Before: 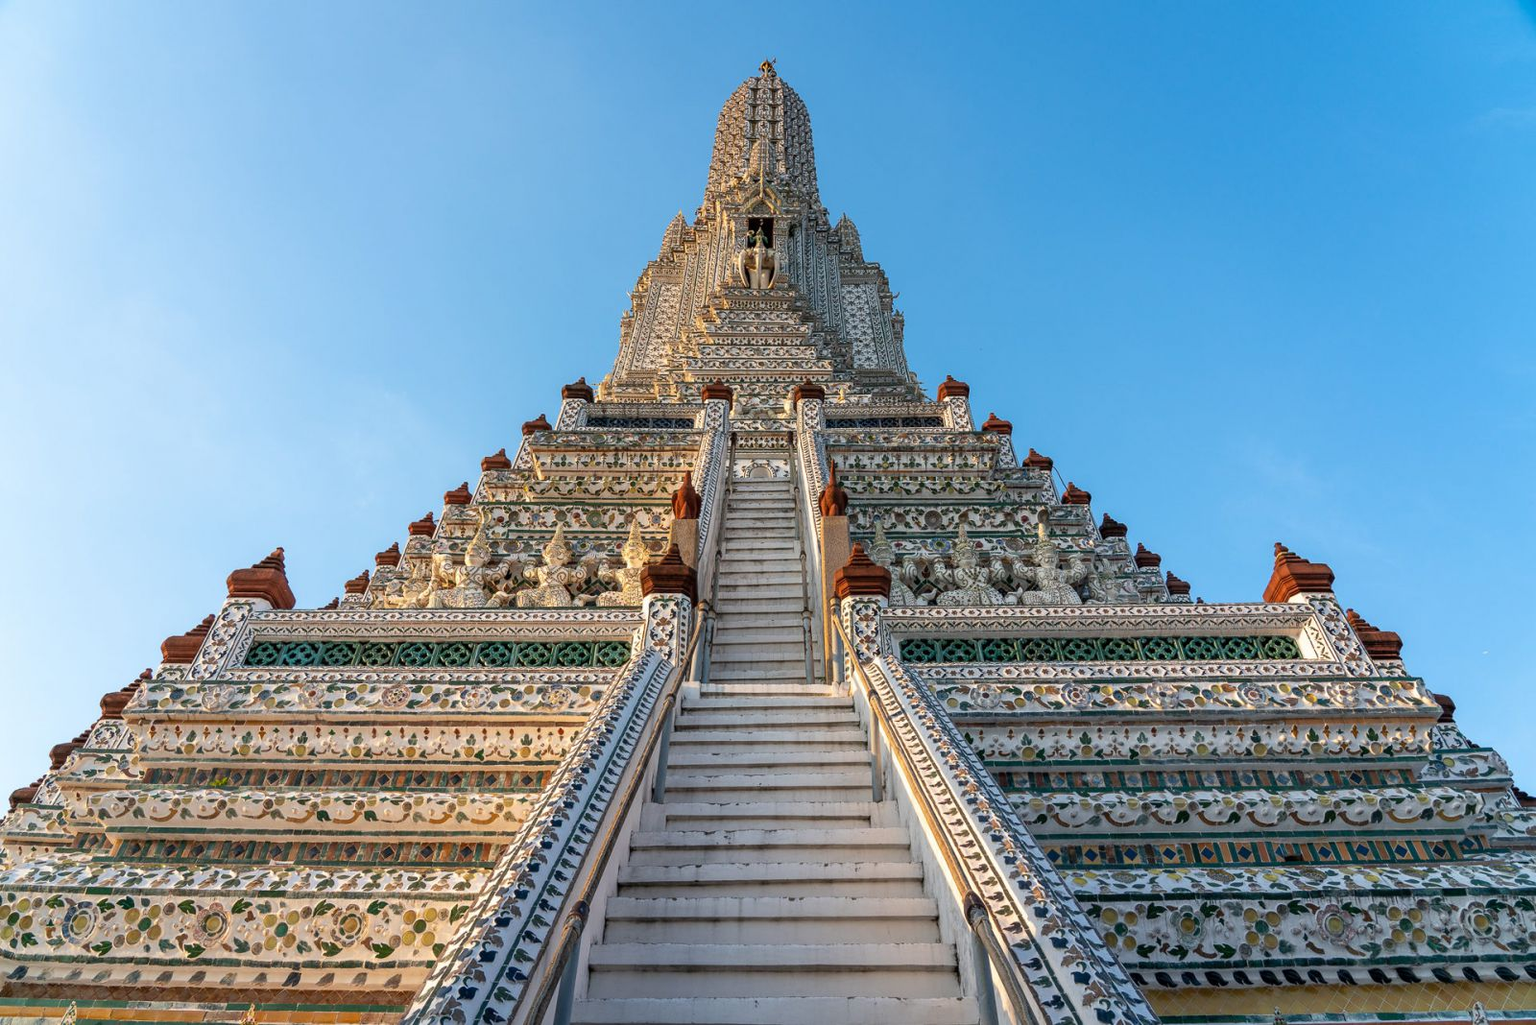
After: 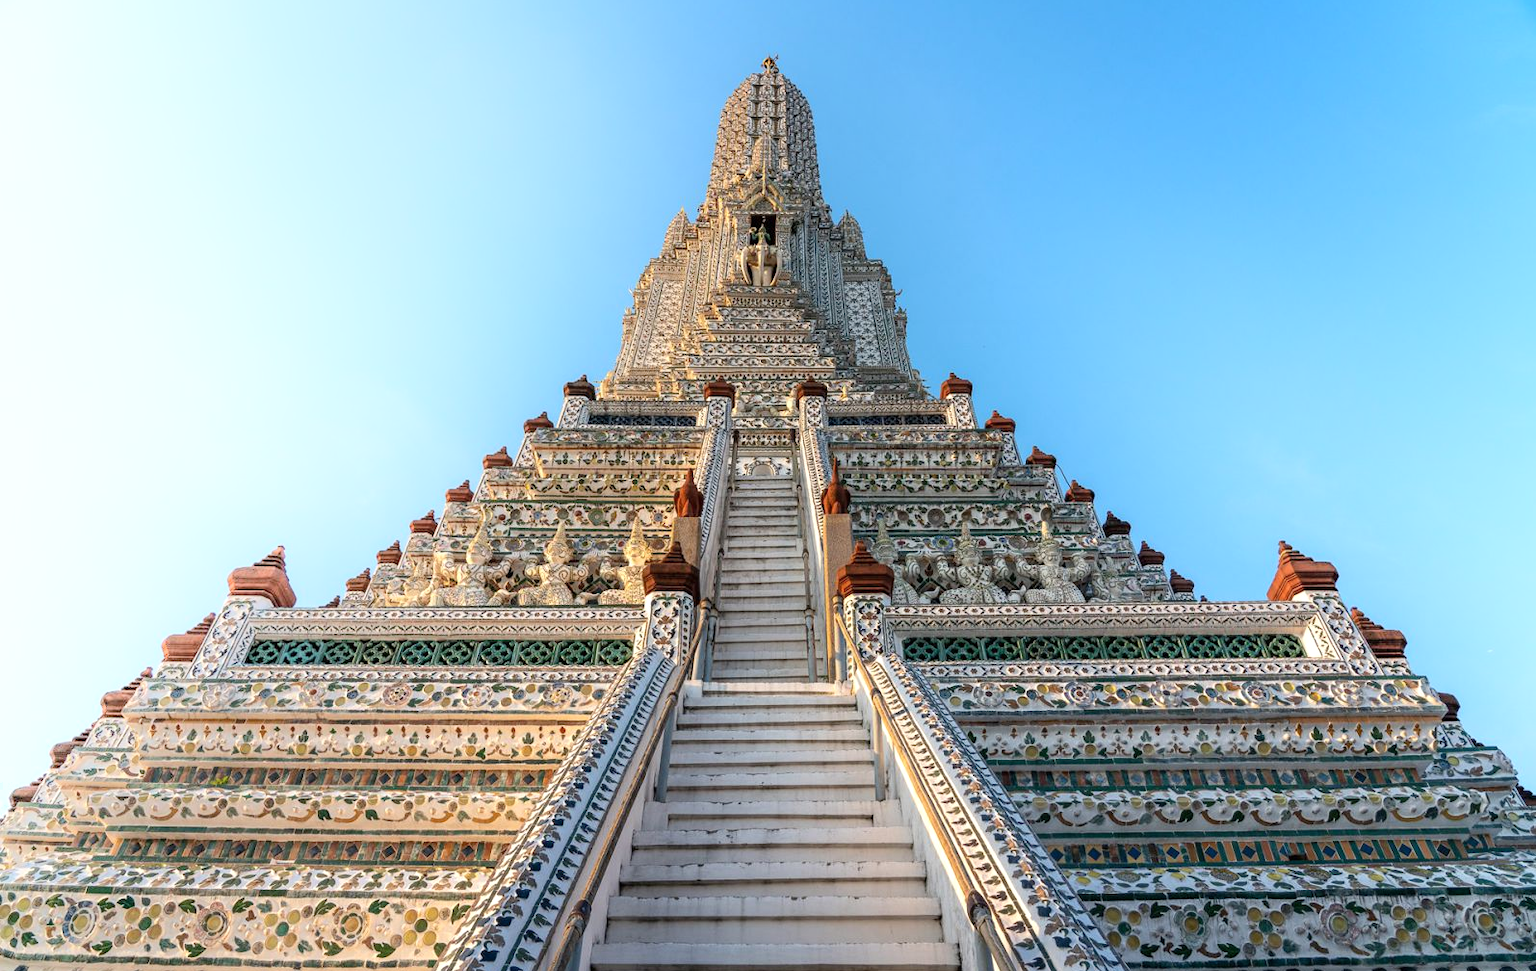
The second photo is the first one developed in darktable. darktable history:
crop: top 0.448%, right 0.264%, bottom 5.045%
exposure: exposure 0.2 EV, compensate highlight preservation false
shadows and highlights: shadows -54.3, highlights 86.09, soften with gaussian
